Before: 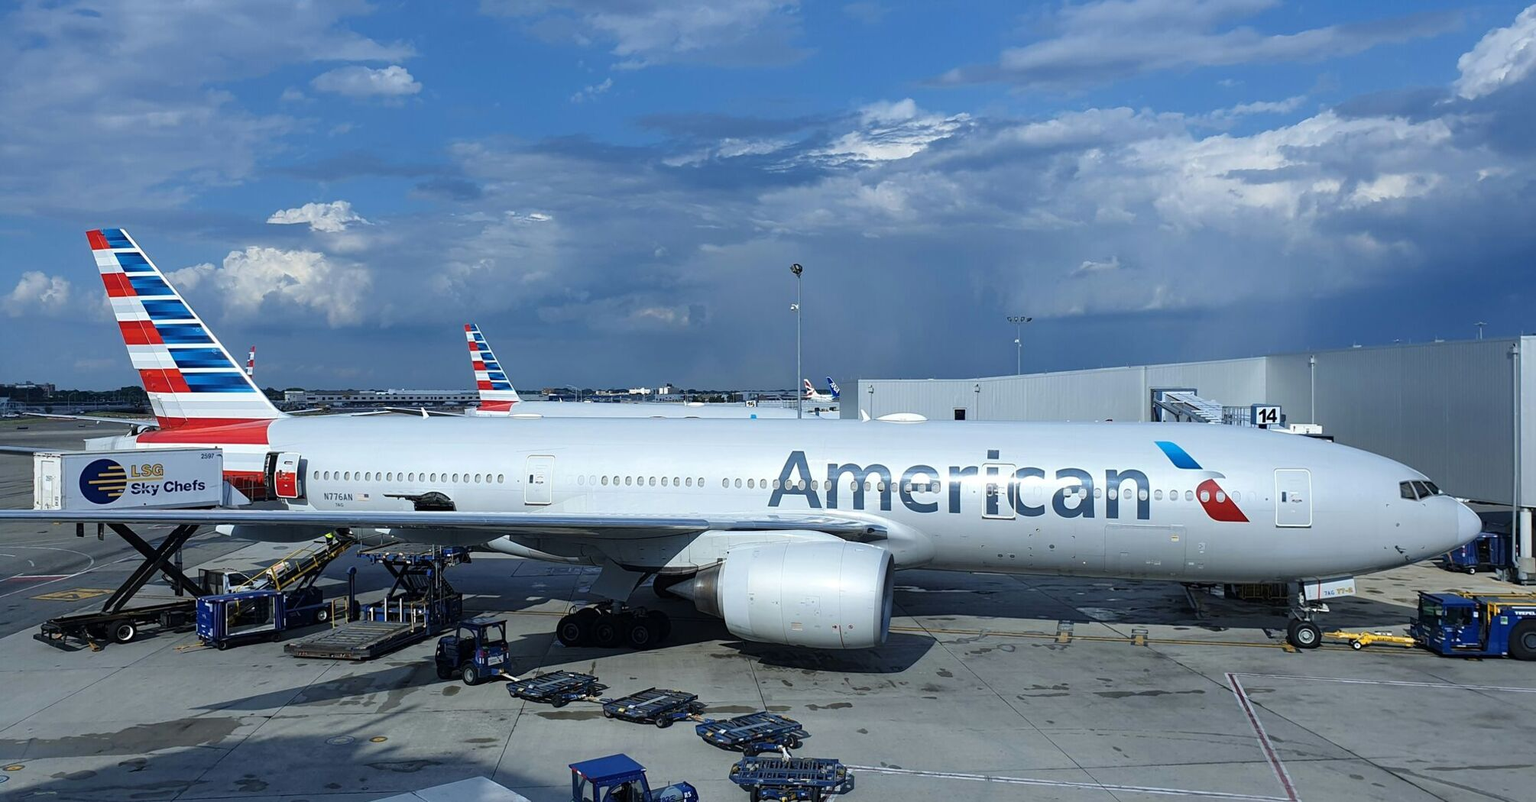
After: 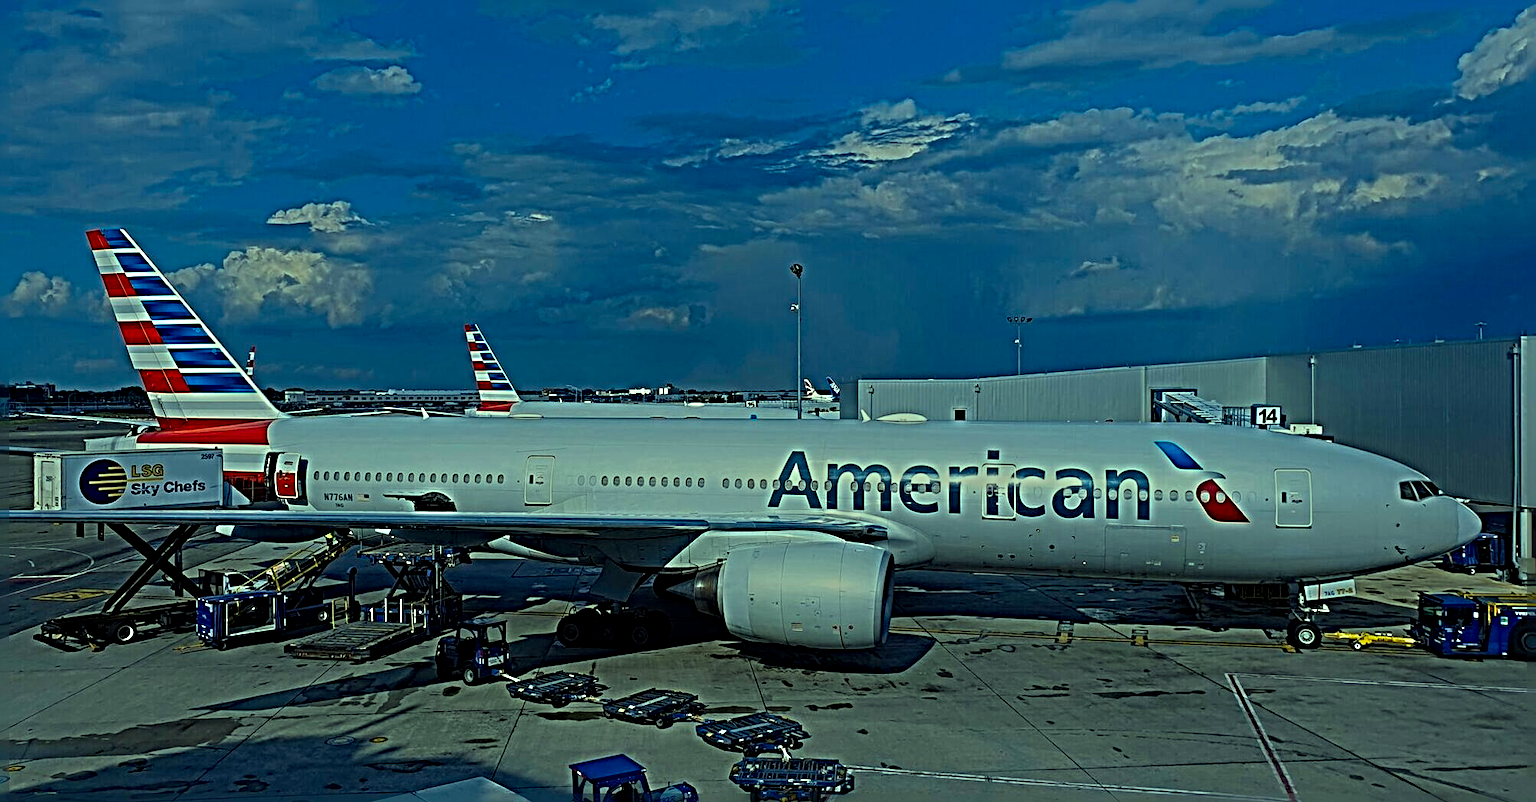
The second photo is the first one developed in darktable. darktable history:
exposure: exposure -1.41 EV, compensate exposure bias true, compensate highlight preservation false
sharpen: radius 6.287, amount 1.783, threshold 0.087
color correction: highlights a* -11.13, highlights b* 9.92, saturation 1.71
local contrast: highlights 101%, shadows 102%, detail 120%, midtone range 0.2
